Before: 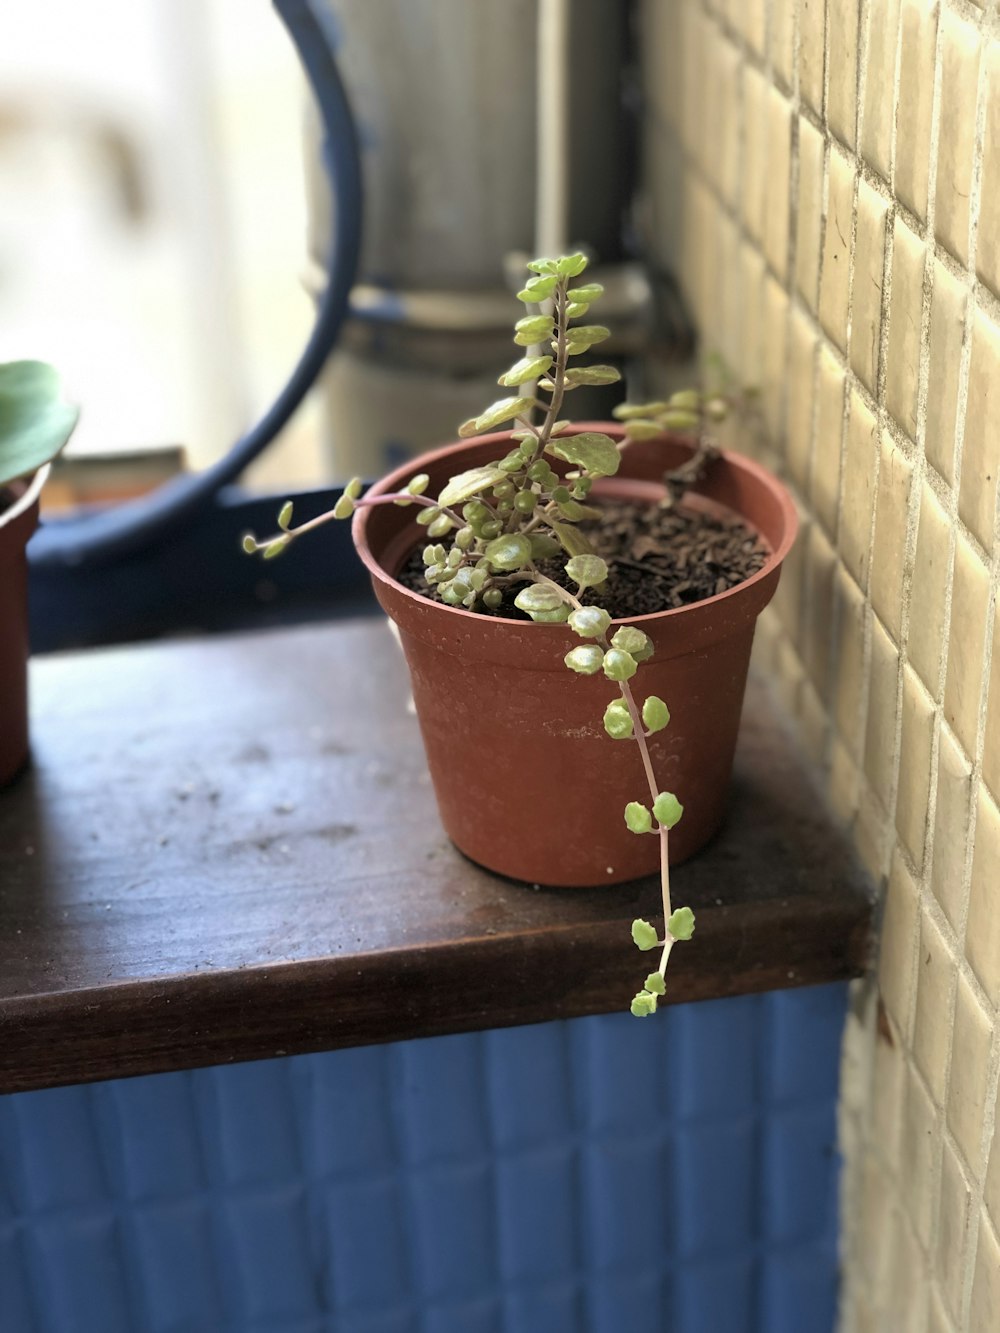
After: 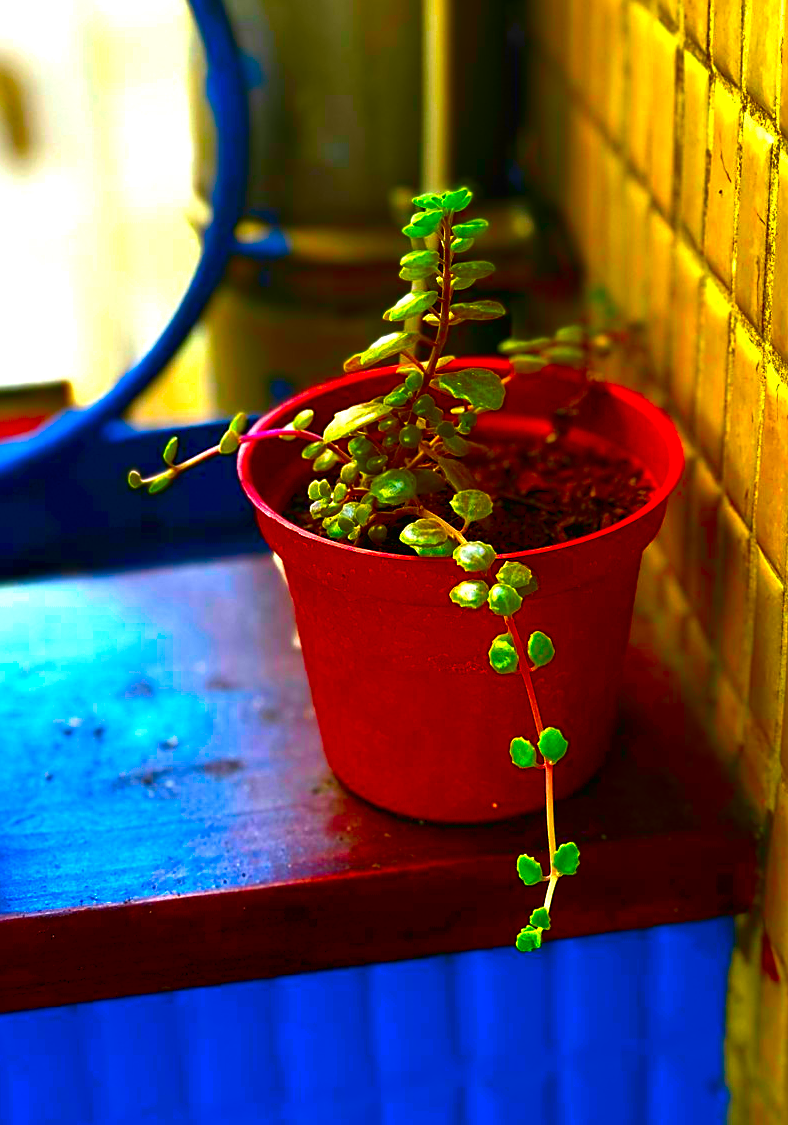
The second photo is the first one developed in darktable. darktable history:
color balance rgb: power › hue 73.89°, perceptual saturation grading › global saturation 36.906%, perceptual saturation grading › shadows 35.772%, global vibrance 20%
exposure: exposure 0.372 EV, compensate exposure bias true, compensate highlight preservation false
color correction: highlights b* -0.043, saturation 2.98
contrast brightness saturation: brightness -0.538
crop: left 11.564%, top 4.927%, right 9.556%, bottom 10.637%
local contrast: mode bilateral grid, contrast 99, coarseness 99, detail 92%, midtone range 0.2
sharpen: on, module defaults
